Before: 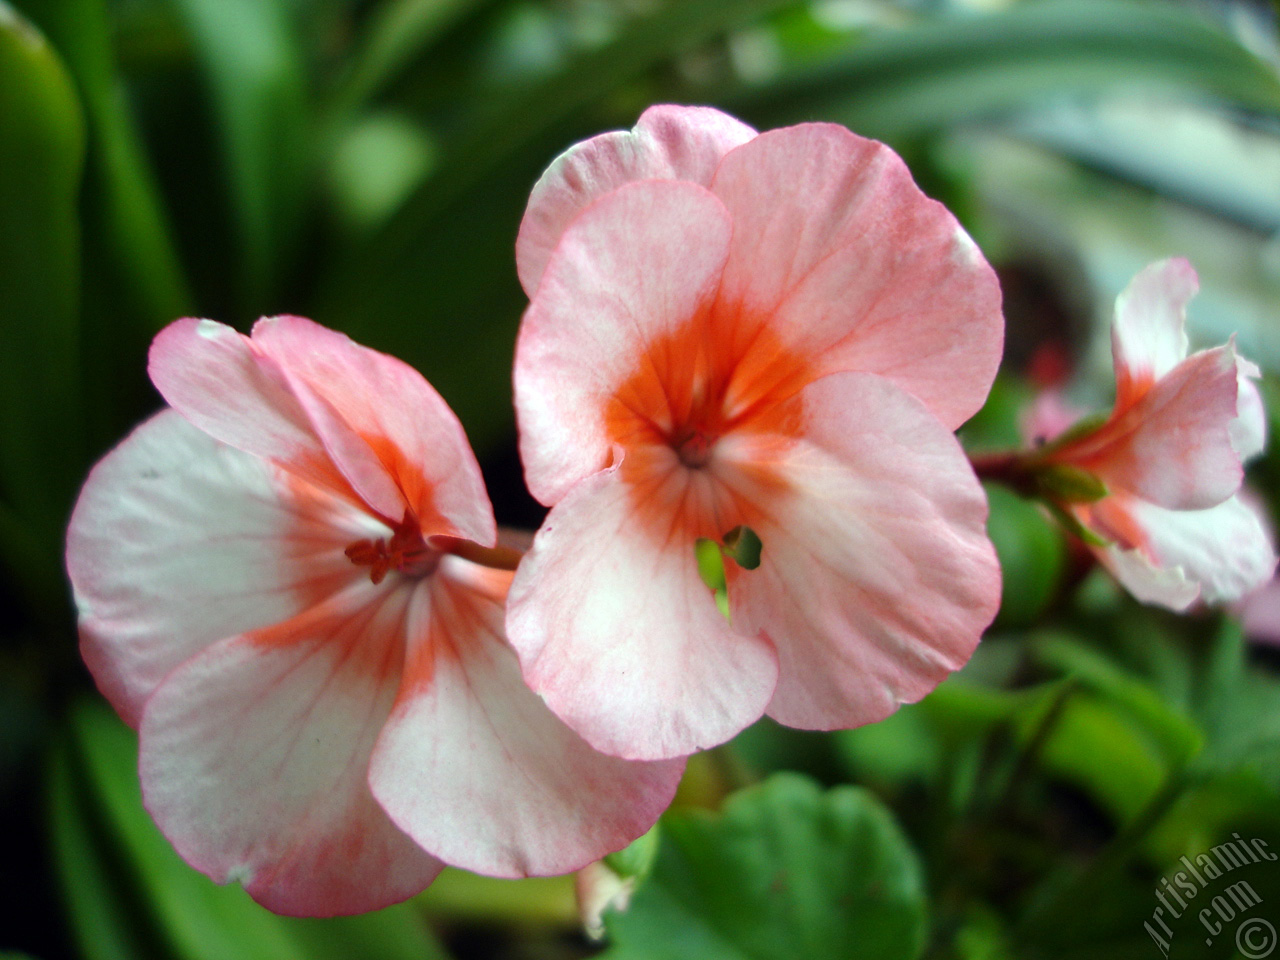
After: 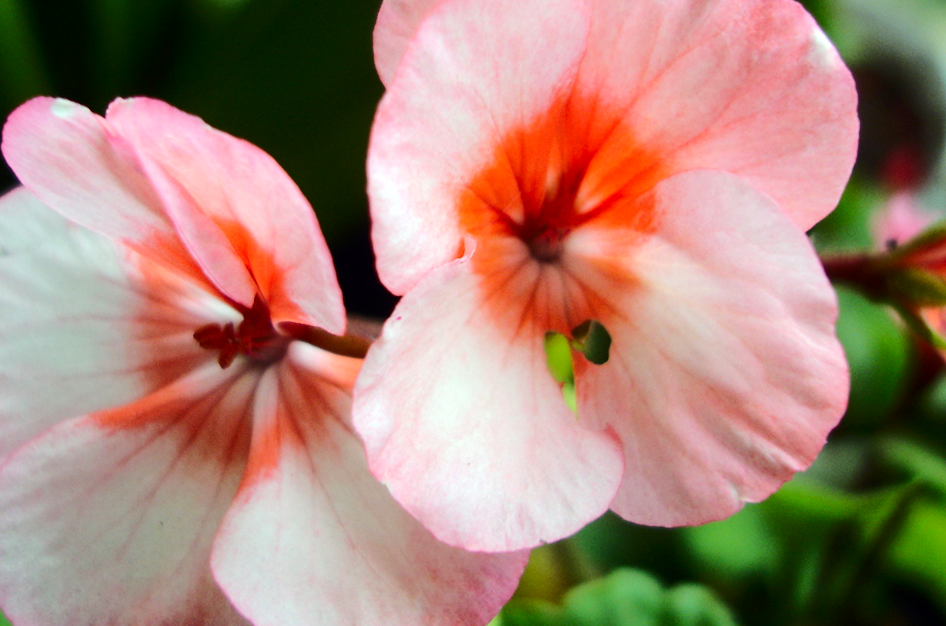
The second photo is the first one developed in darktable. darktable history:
rotate and perspective: rotation -1.77°, lens shift (horizontal) 0.004, automatic cropping off
contrast brightness saturation: brightness -0.09
rgb curve: curves: ch0 [(0, 0) (0.284, 0.292) (0.505, 0.644) (1, 1)], compensate middle gray true
crop and rotate: angle -3.37°, left 9.79%, top 20.73%, right 12.42%, bottom 11.82%
